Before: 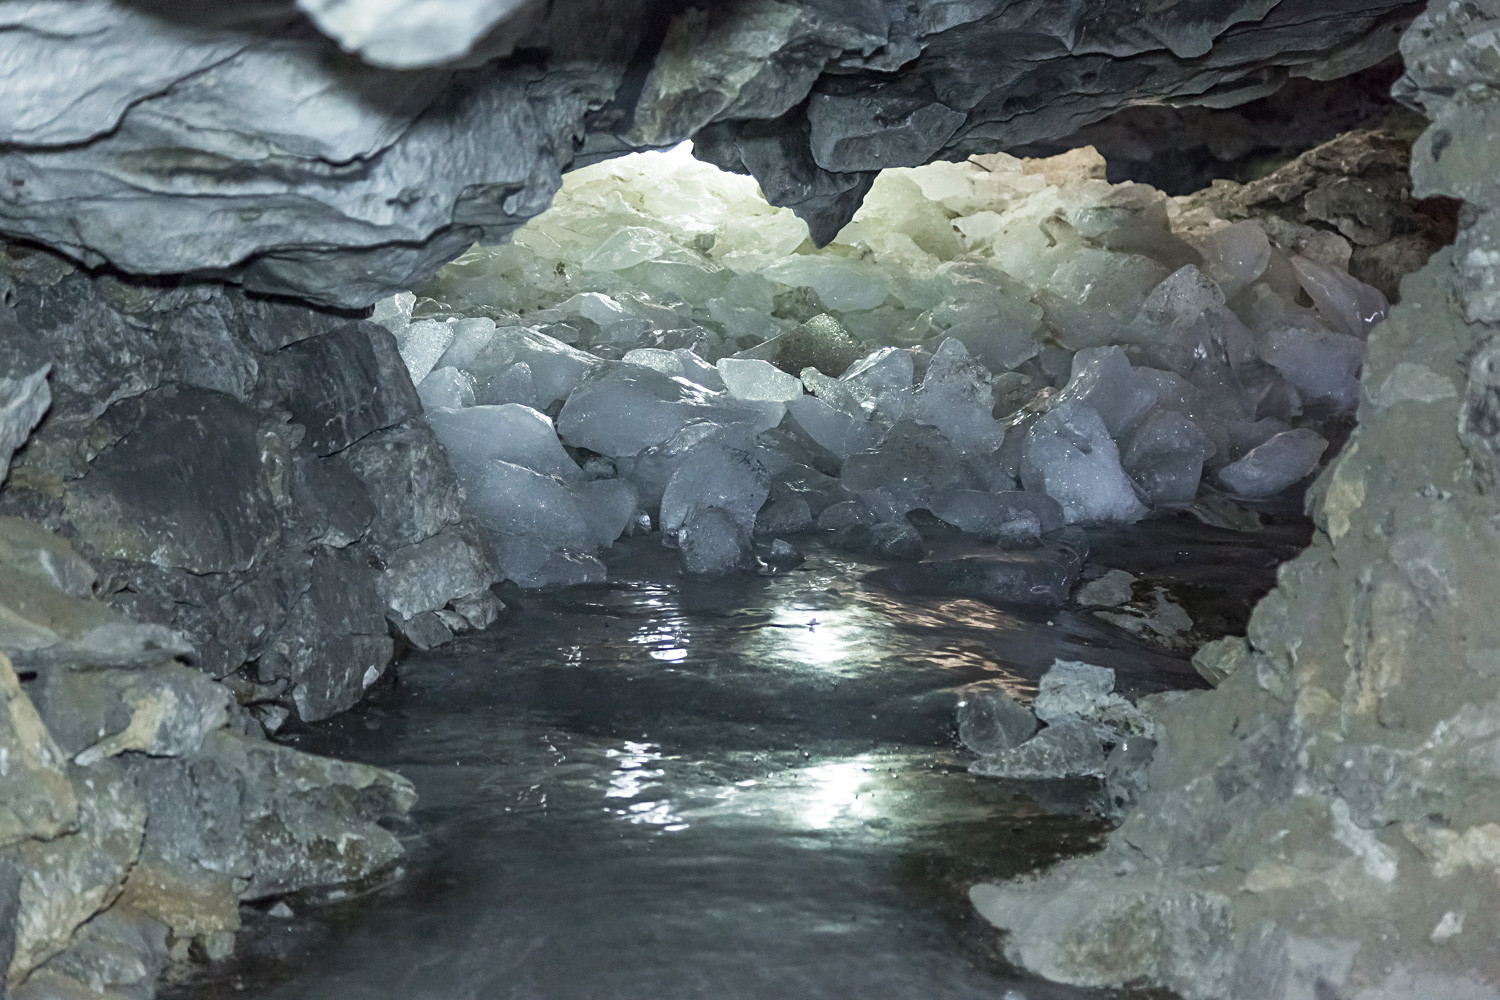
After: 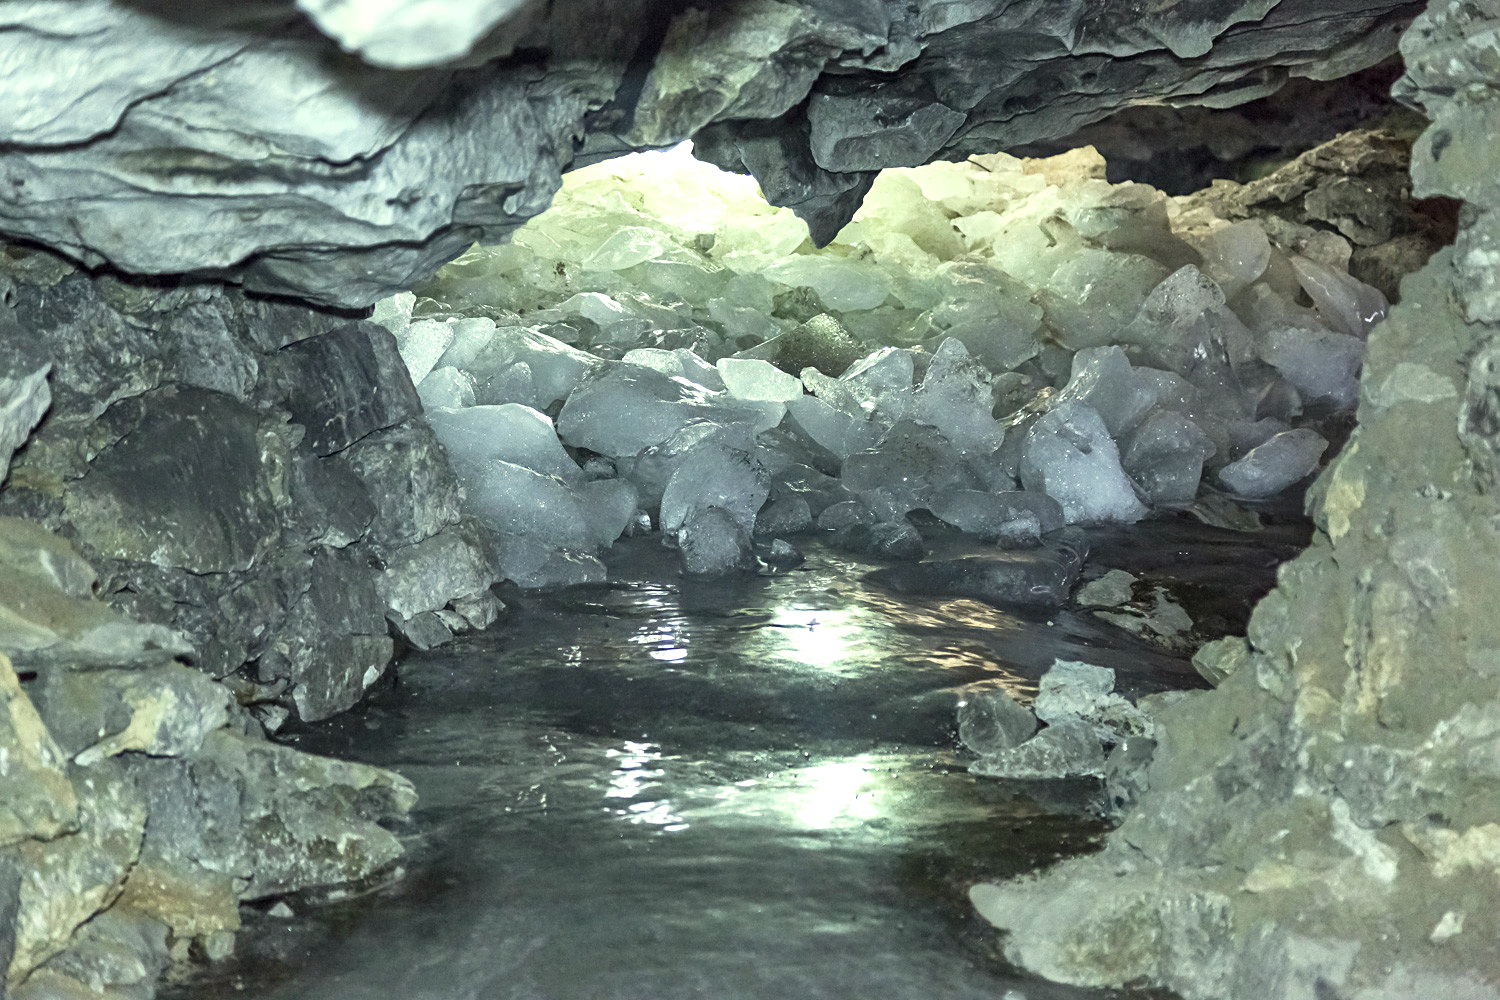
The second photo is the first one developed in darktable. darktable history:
exposure: black level correction 0, exposure 0.5 EV, compensate highlight preservation false
shadows and highlights: shadows 60, soften with gaussian
local contrast: mode bilateral grid, contrast 20, coarseness 50, detail 120%, midtone range 0.2
color correction: highlights a* -5.94, highlights b* 11.19
contrast brightness saturation: contrast 0.1, brightness 0.02, saturation 0.02
